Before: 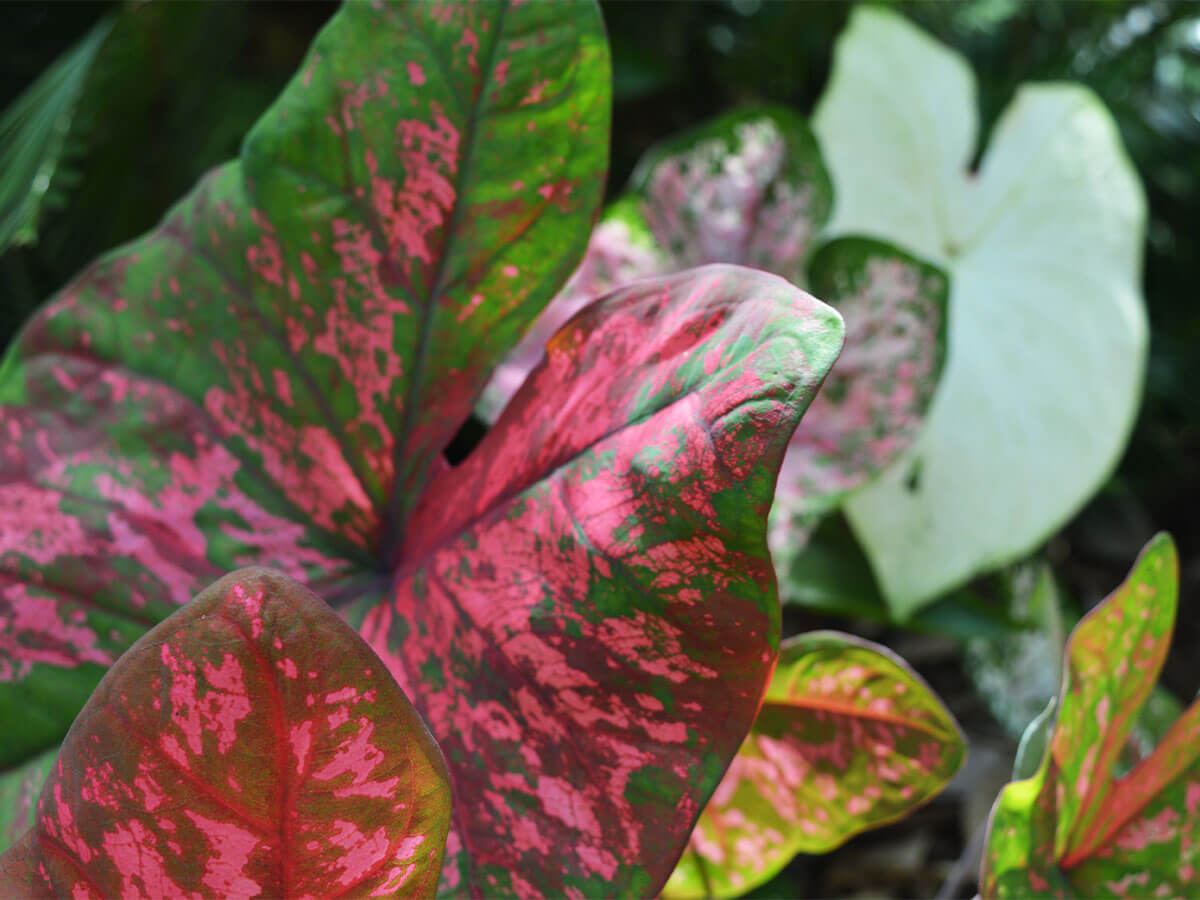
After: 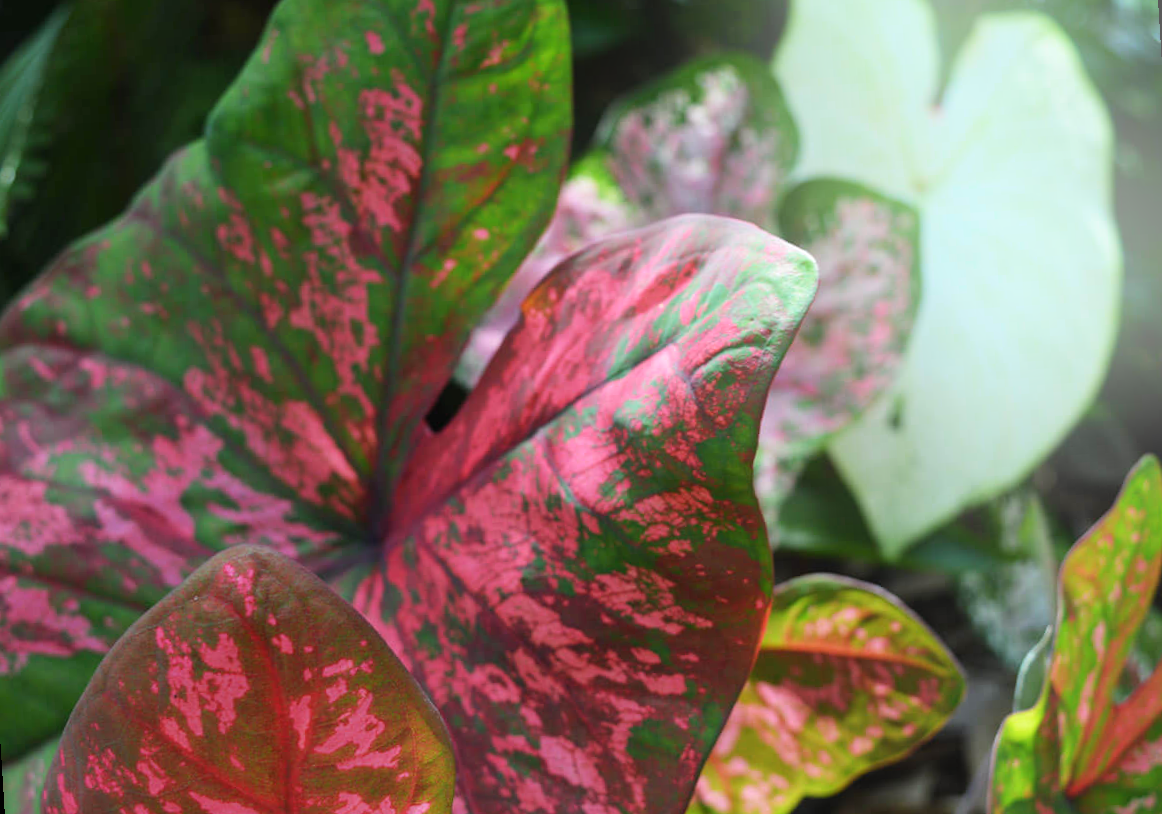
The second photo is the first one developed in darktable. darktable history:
bloom: on, module defaults
rotate and perspective: rotation -3.52°, crop left 0.036, crop right 0.964, crop top 0.081, crop bottom 0.919
